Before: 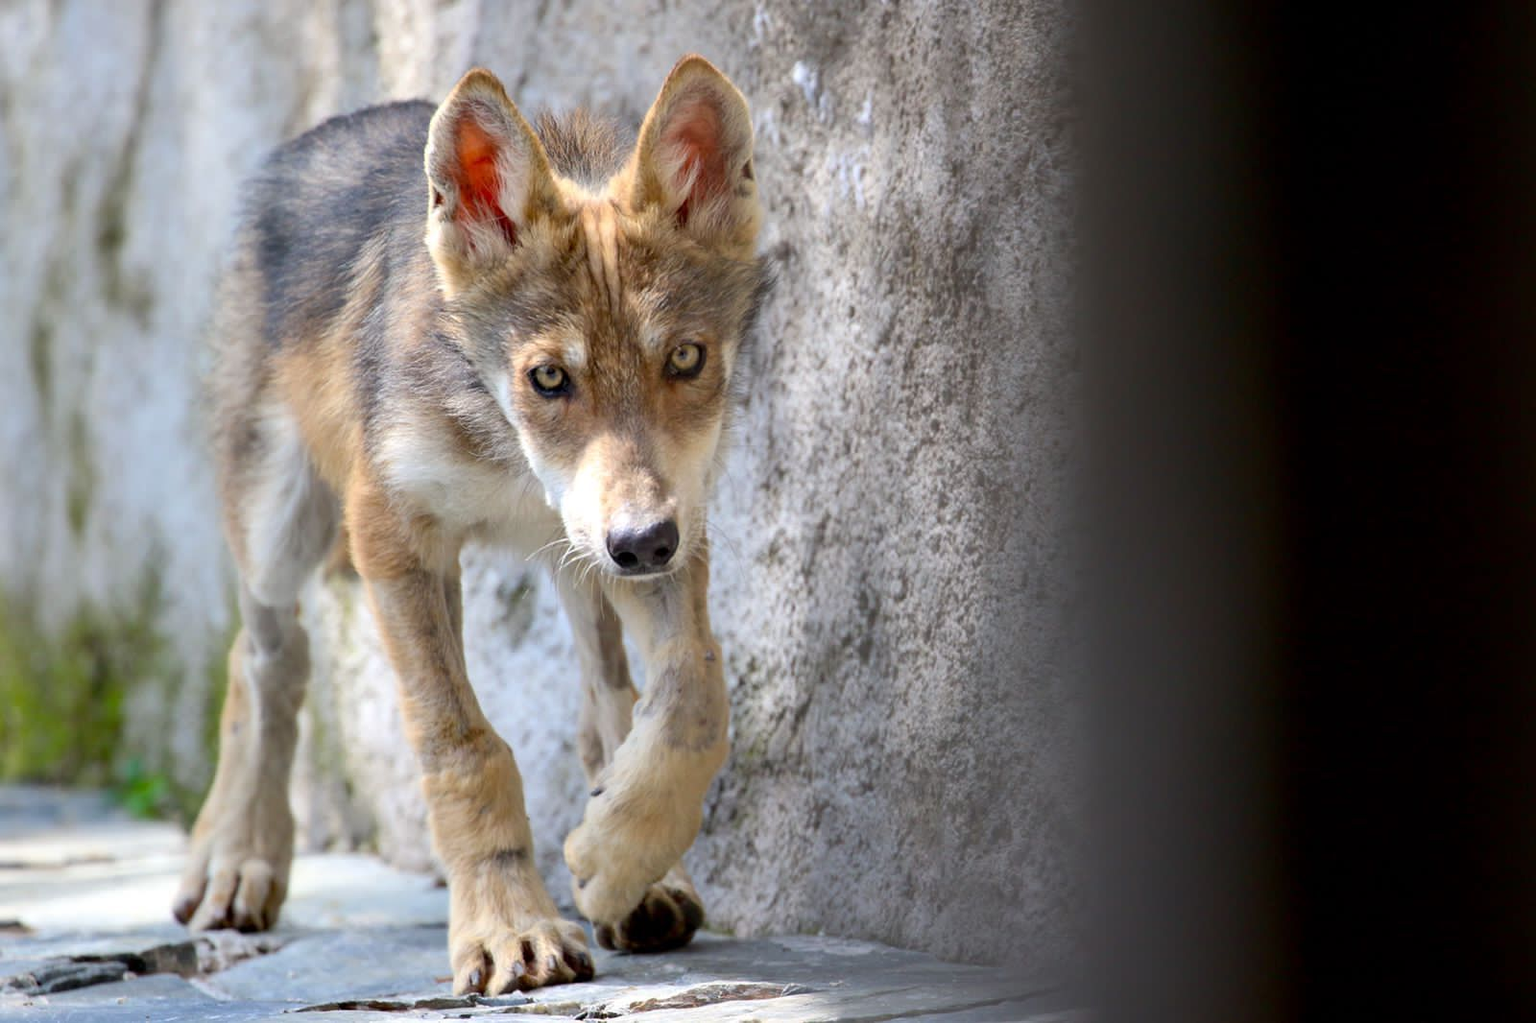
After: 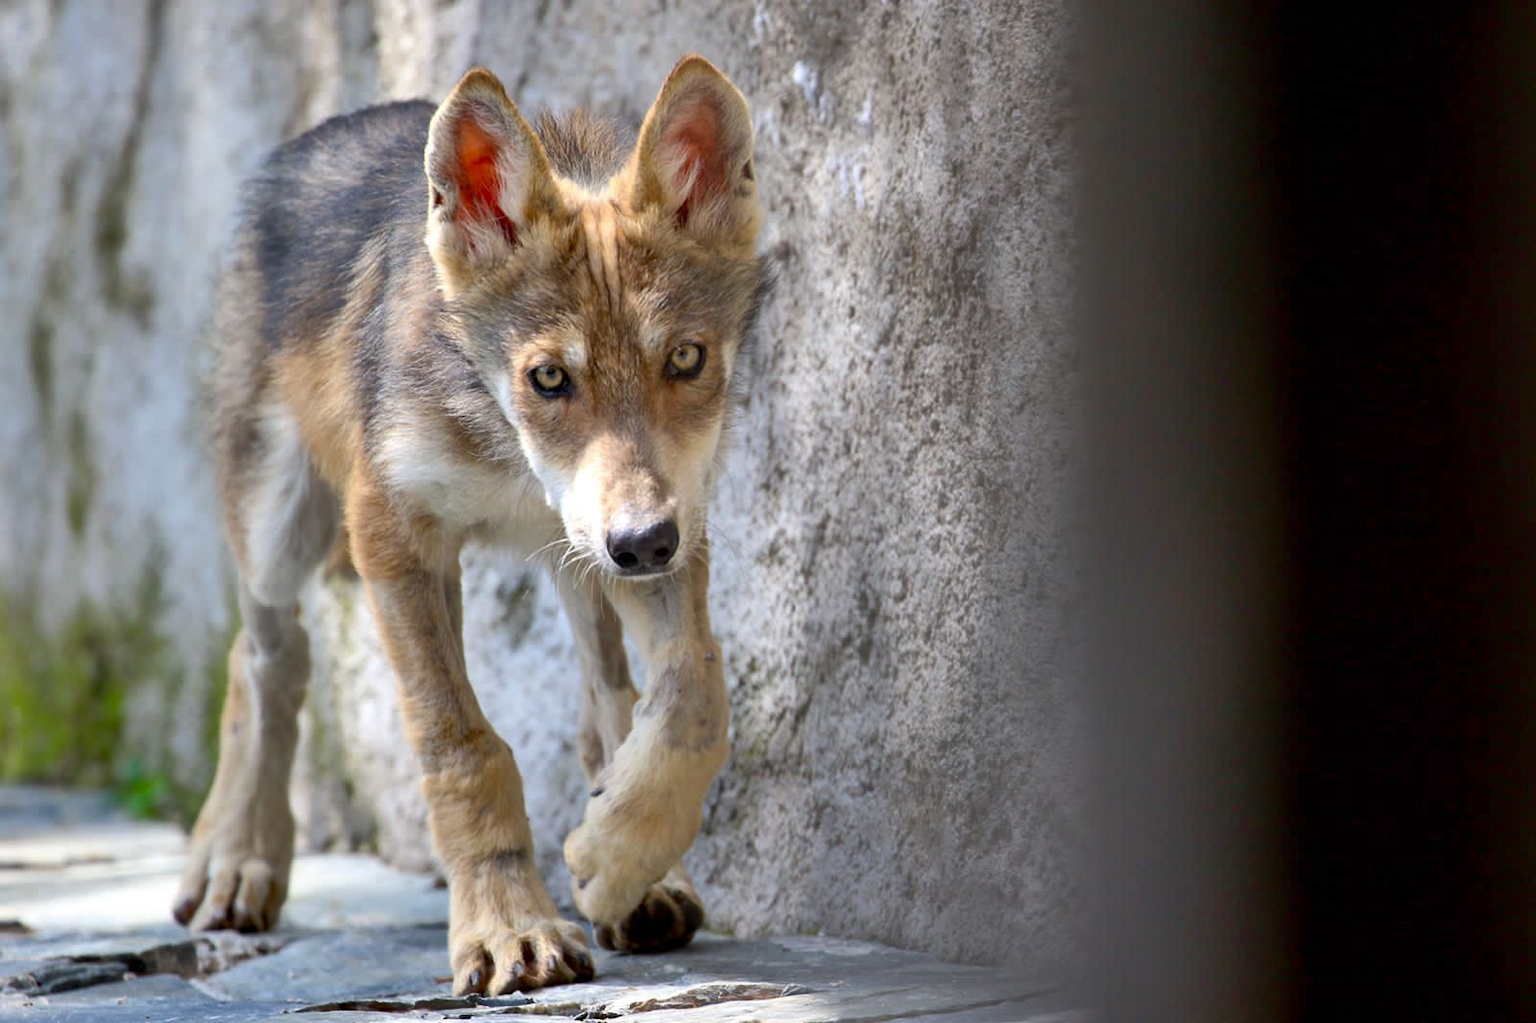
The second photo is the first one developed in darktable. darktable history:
exposure: compensate highlight preservation false
shadows and highlights: radius 100.41, shadows 50.55, highlights -64.36, highlights color adjustment 49.82%, soften with gaussian
